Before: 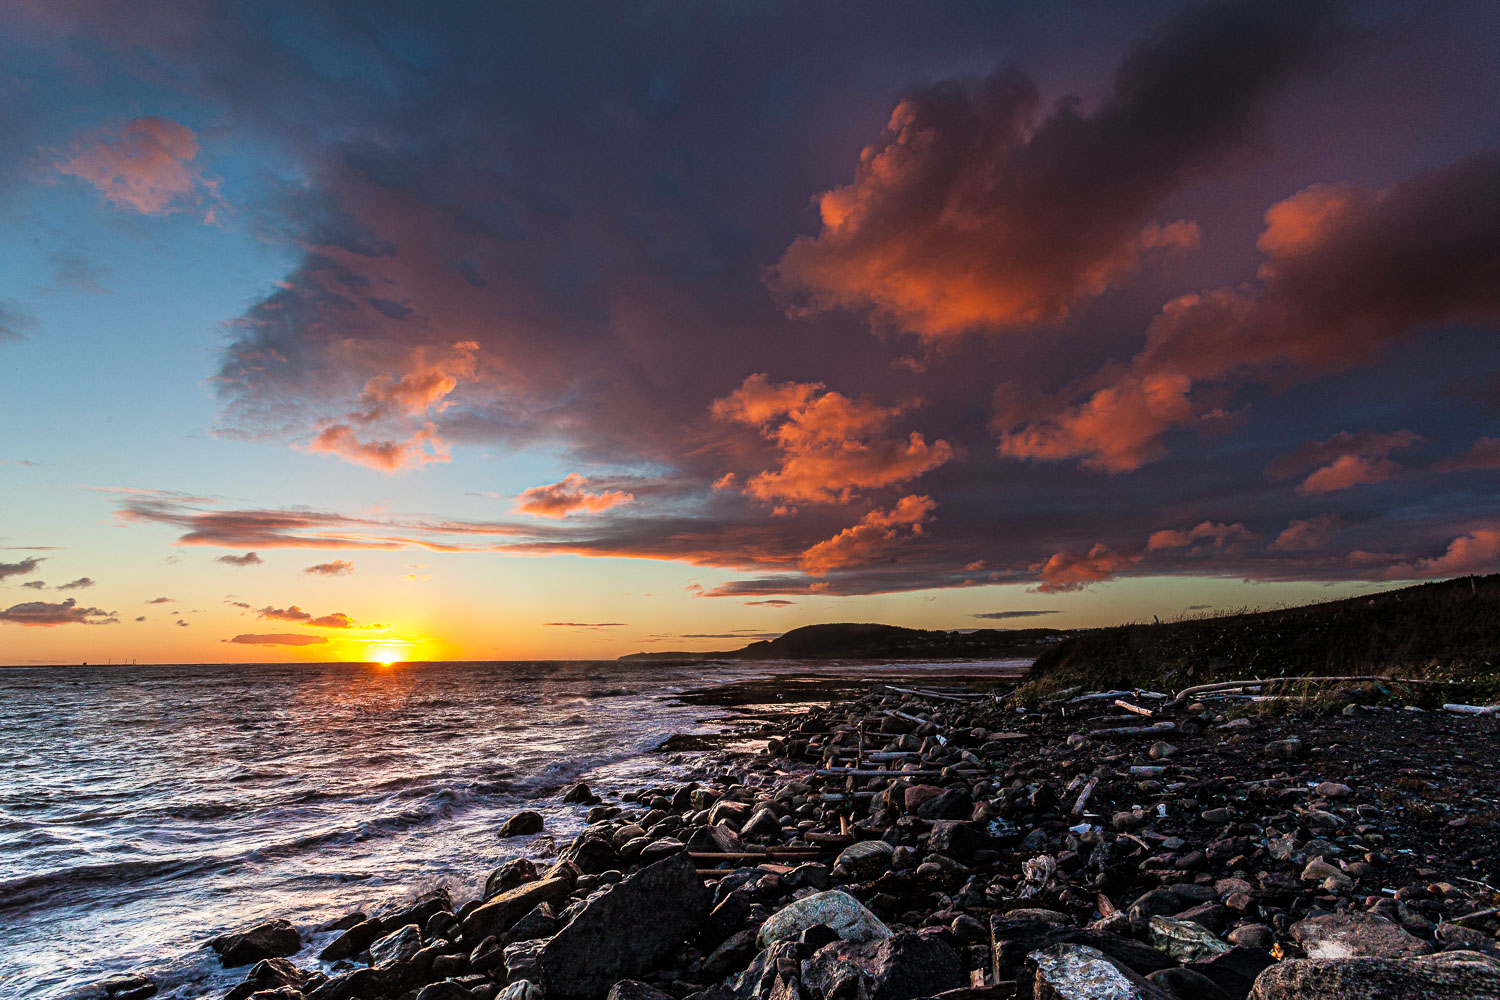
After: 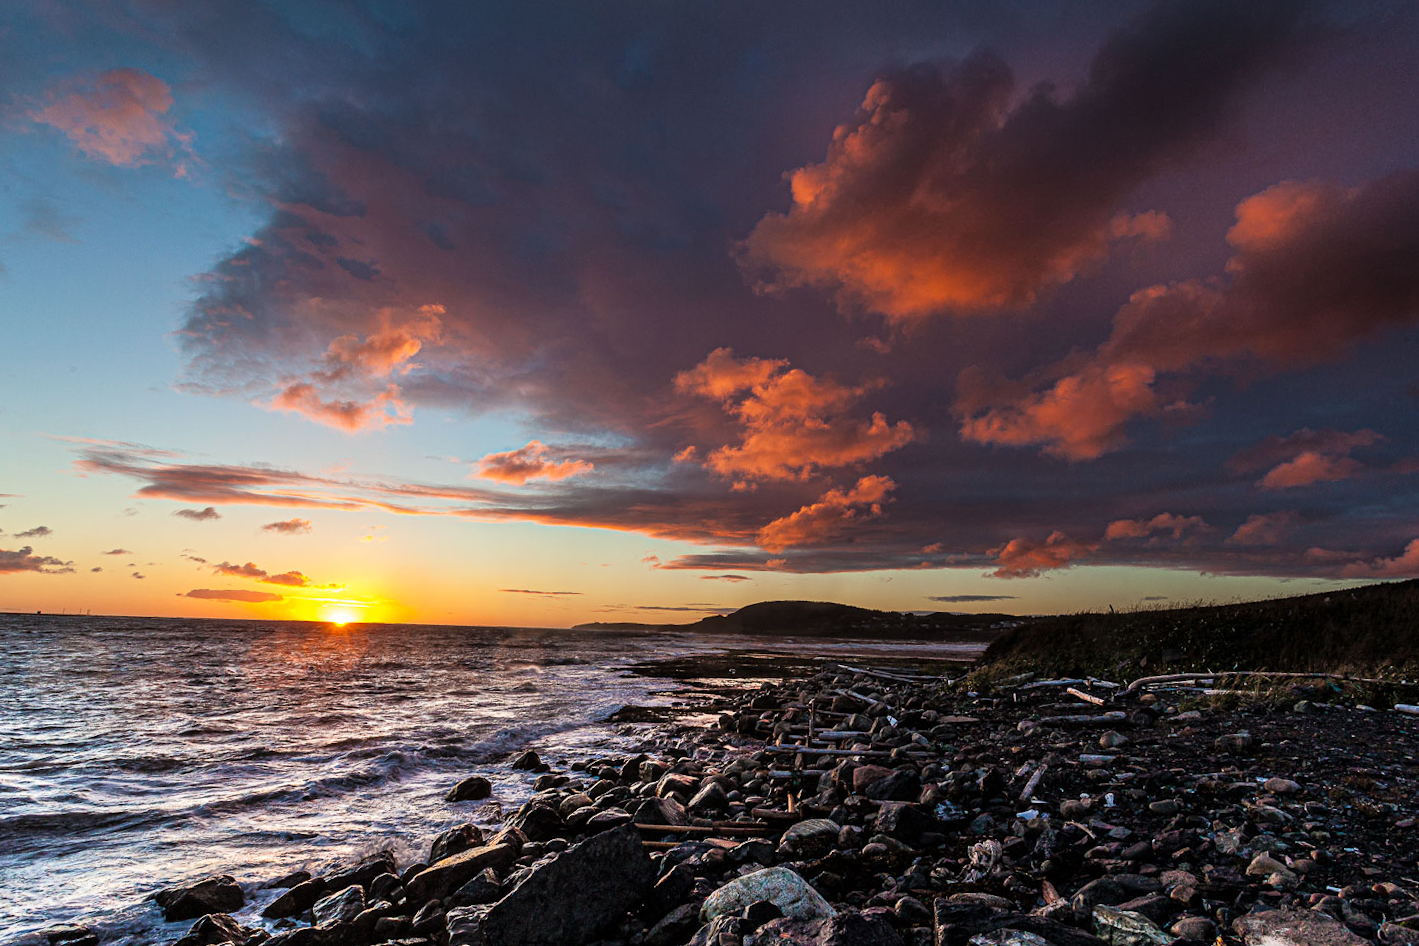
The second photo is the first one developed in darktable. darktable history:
crop and rotate: angle -2.18°
